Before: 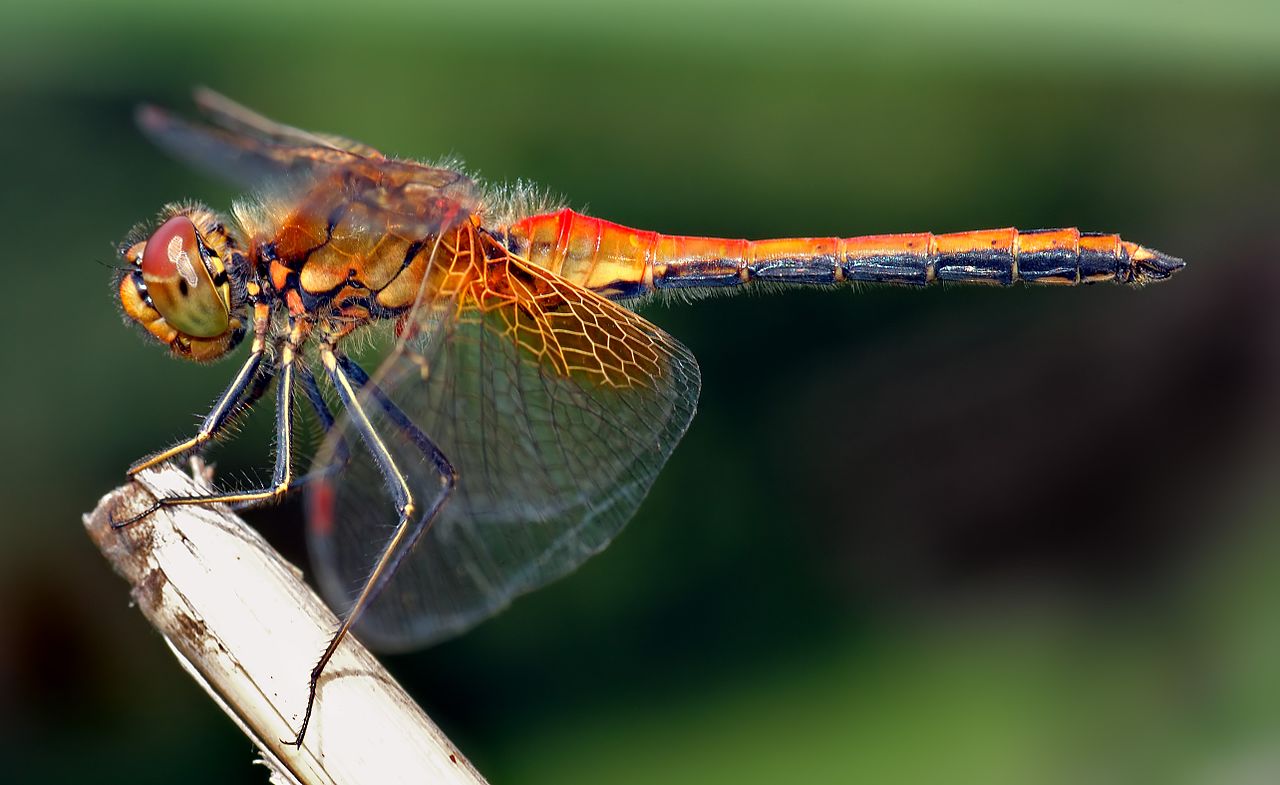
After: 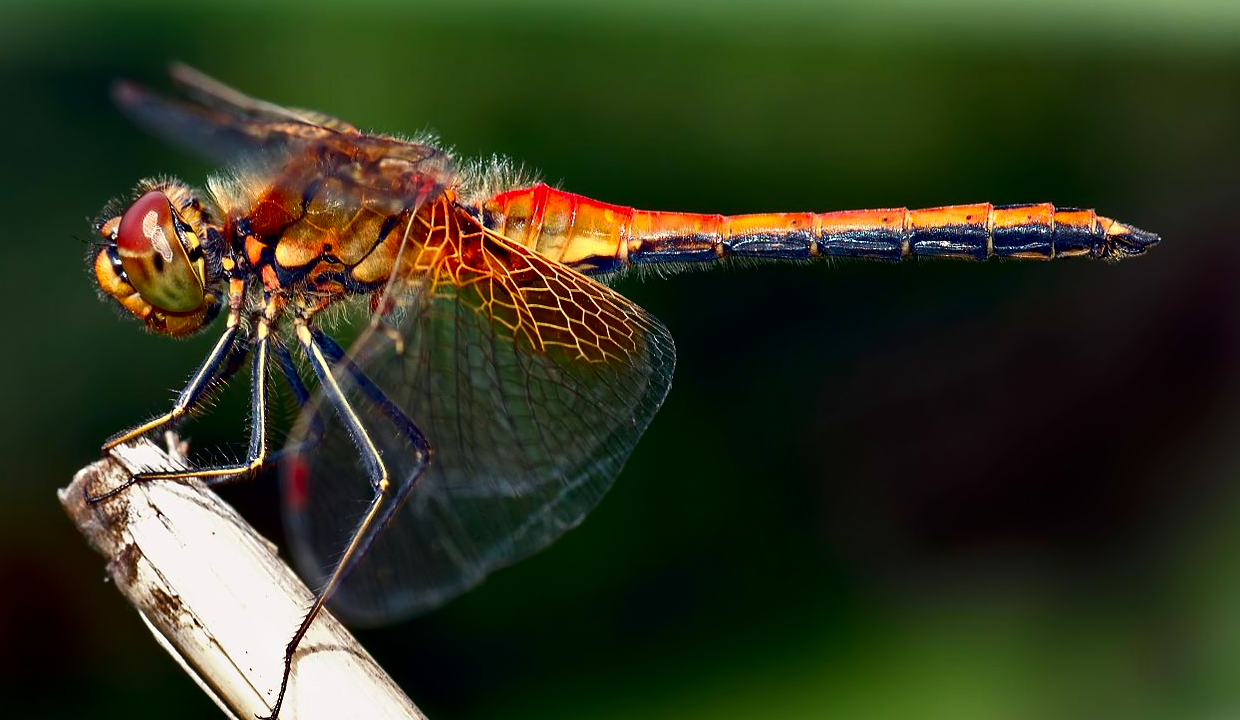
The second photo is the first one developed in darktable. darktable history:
contrast brightness saturation: contrast 0.2, brightness -0.11, saturation 0.1
crop: left 1.964%, top 3.251%, right 1.122%, bottom 4.933%
